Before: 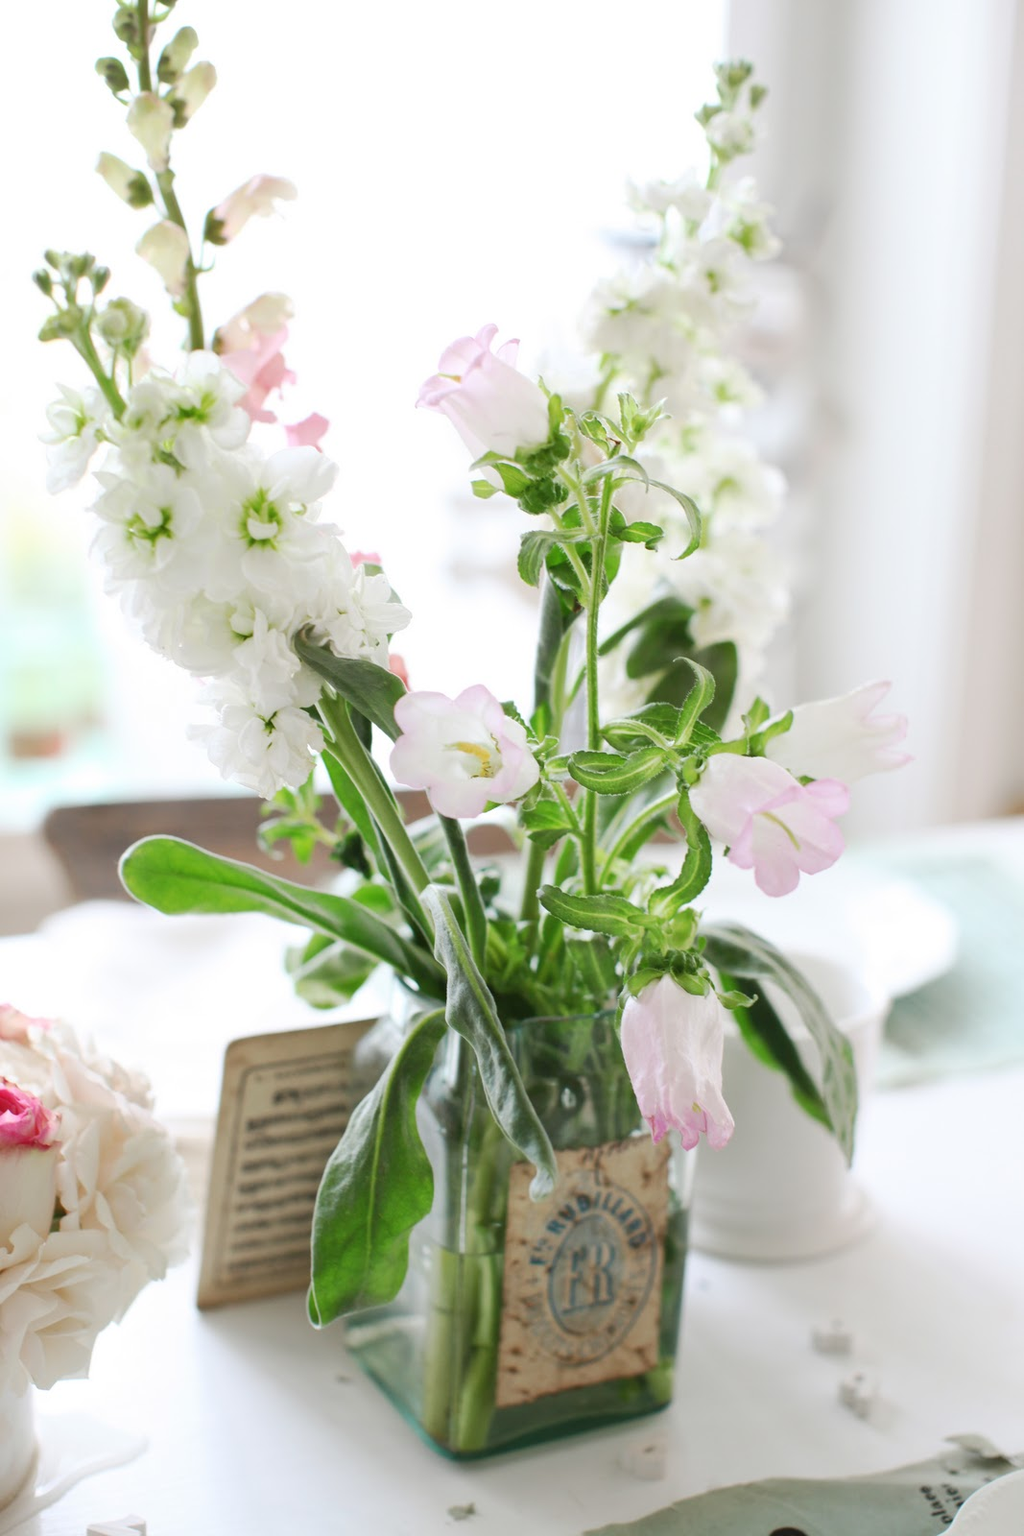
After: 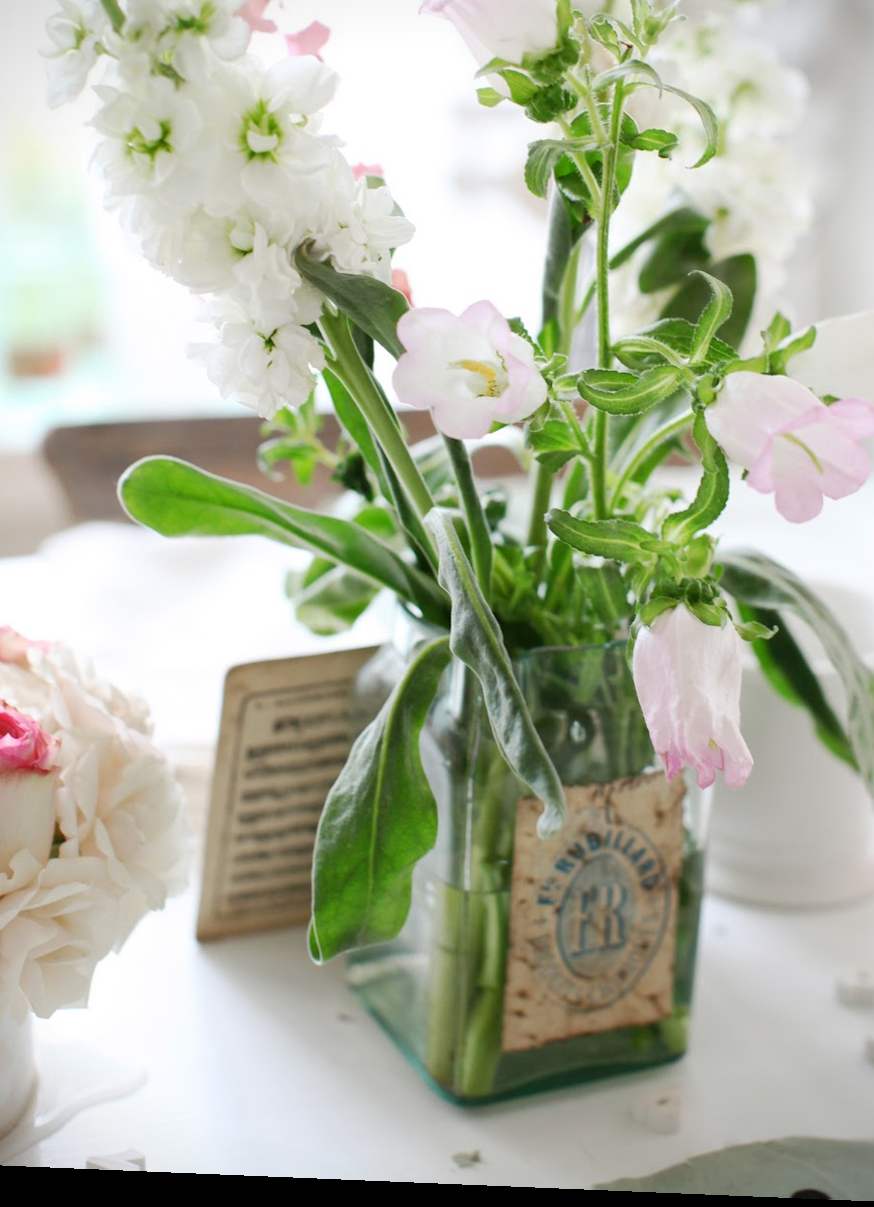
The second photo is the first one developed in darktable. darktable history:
rotate and perspective: lens shift (horizontal) -0.055, automatic cropping off
vignetting: fall-off start 92.6%, brightness -0.52, saturation -0.51, center (-0.012, 0)
crop: top 26.531%, right 17.959%
